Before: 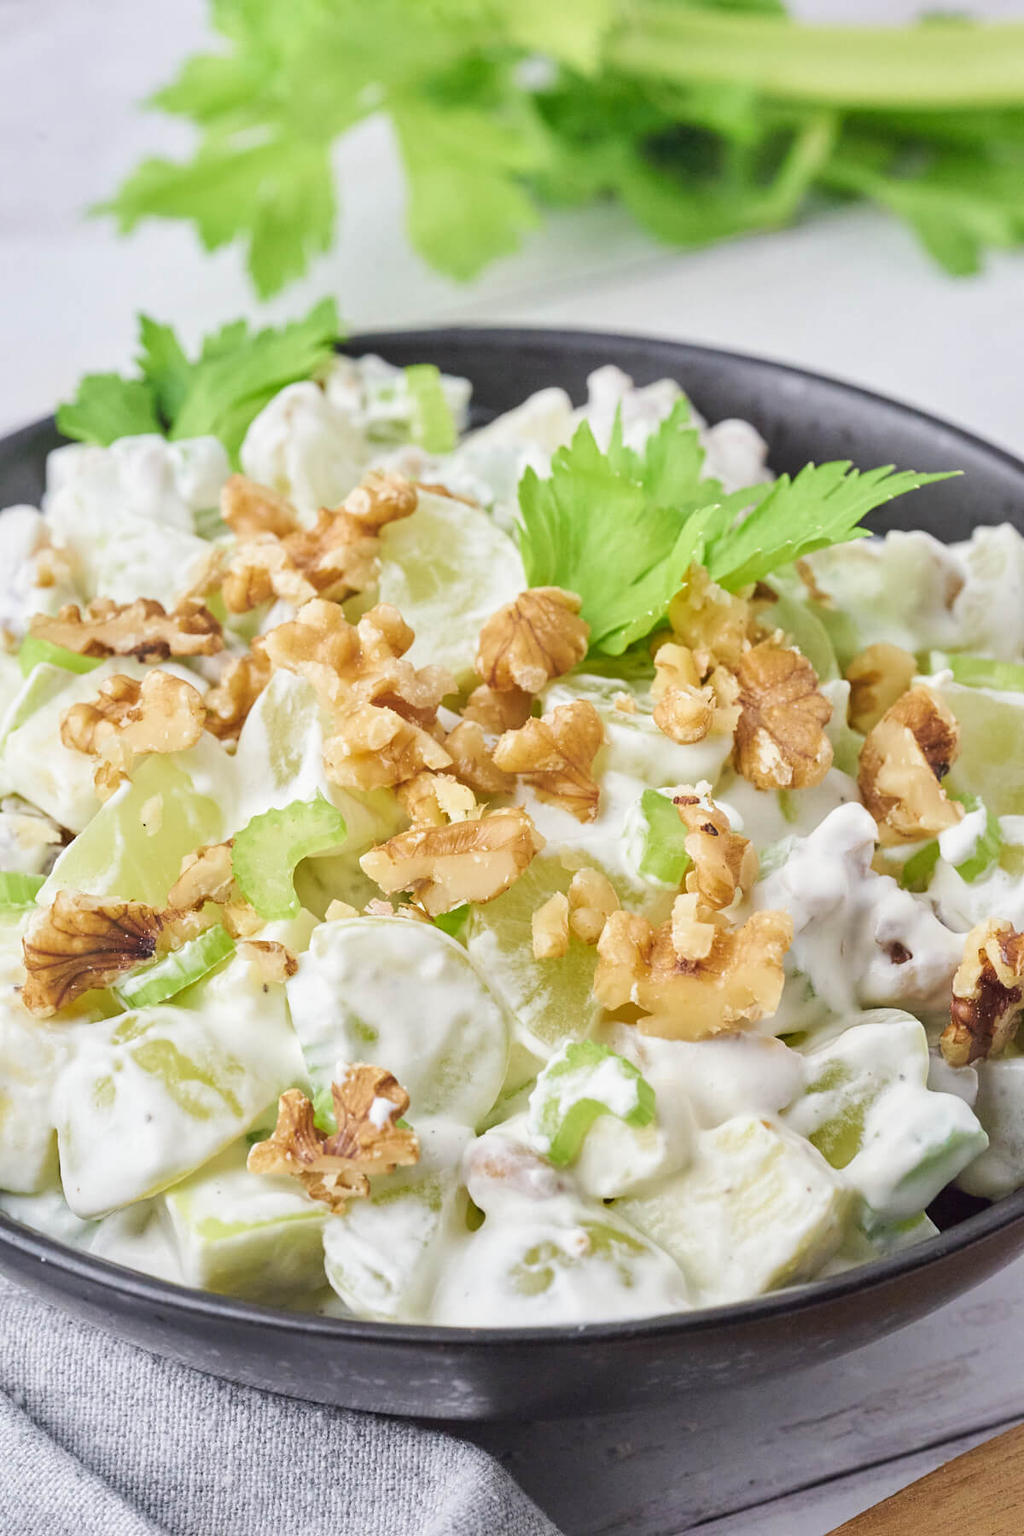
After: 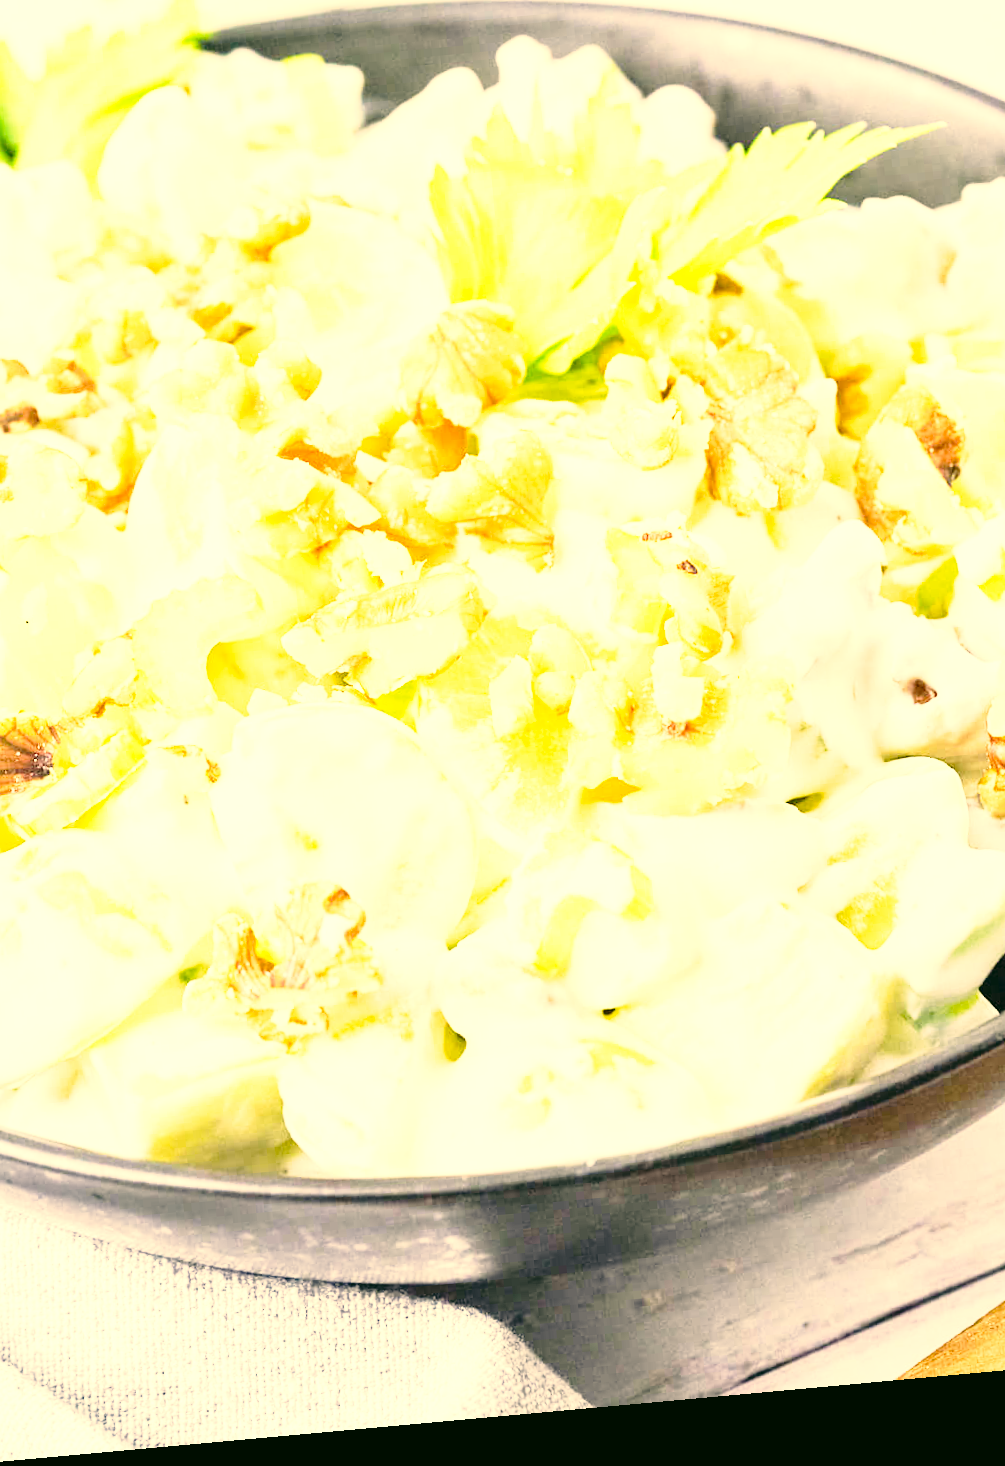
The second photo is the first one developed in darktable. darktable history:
rotate and perspective: rotation -5.2°, automatic cropping off
color correction: highlights a* 5.3, highlights b* 24.26, shadows a* -15.58, shadows b* 4.02
crop: left 16.871%, top 22.857%, right 9.116%
exposure: black level correction 0, exposure 1.5 EV, compensate highlight preservation false
base curve: curves: ch0 [(0, 0) (0.04, 0.03) (0.133, 0.232) (0.448, 0.748) (0.843, 0.968) (1, 1)], preserve colors none
